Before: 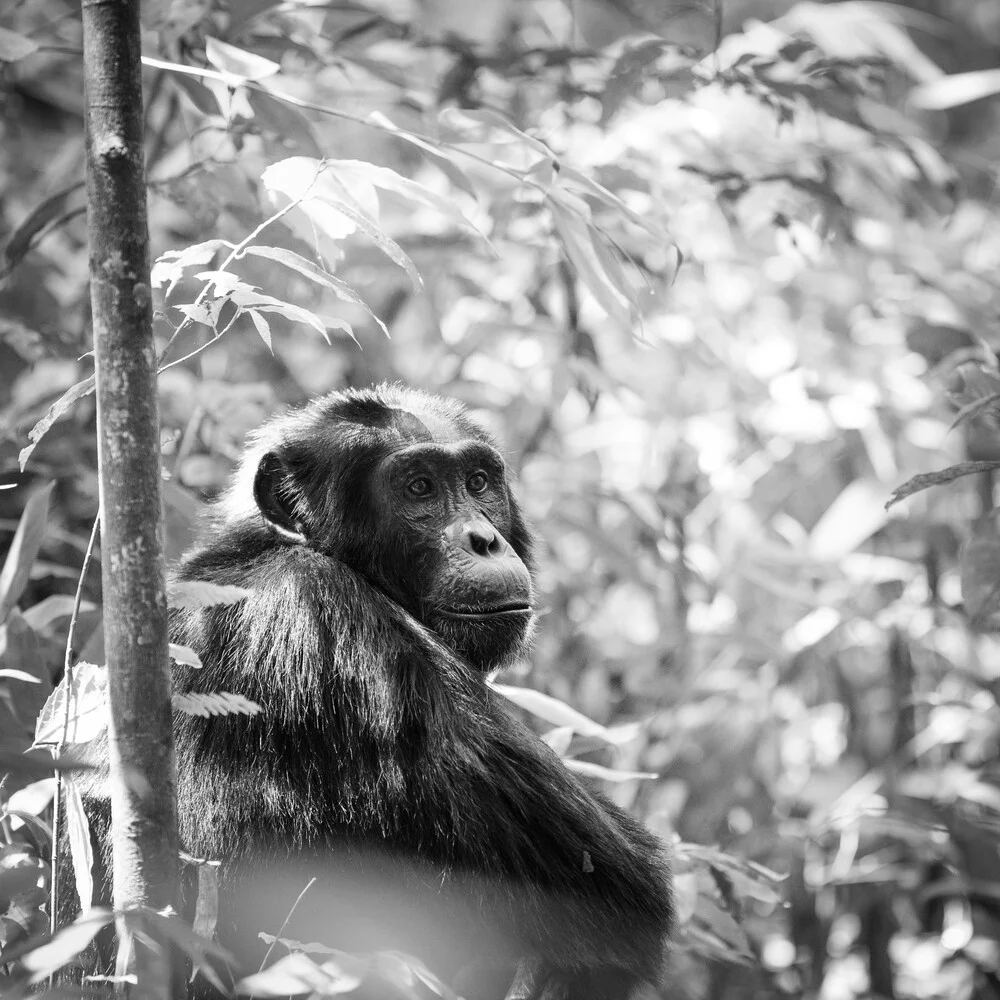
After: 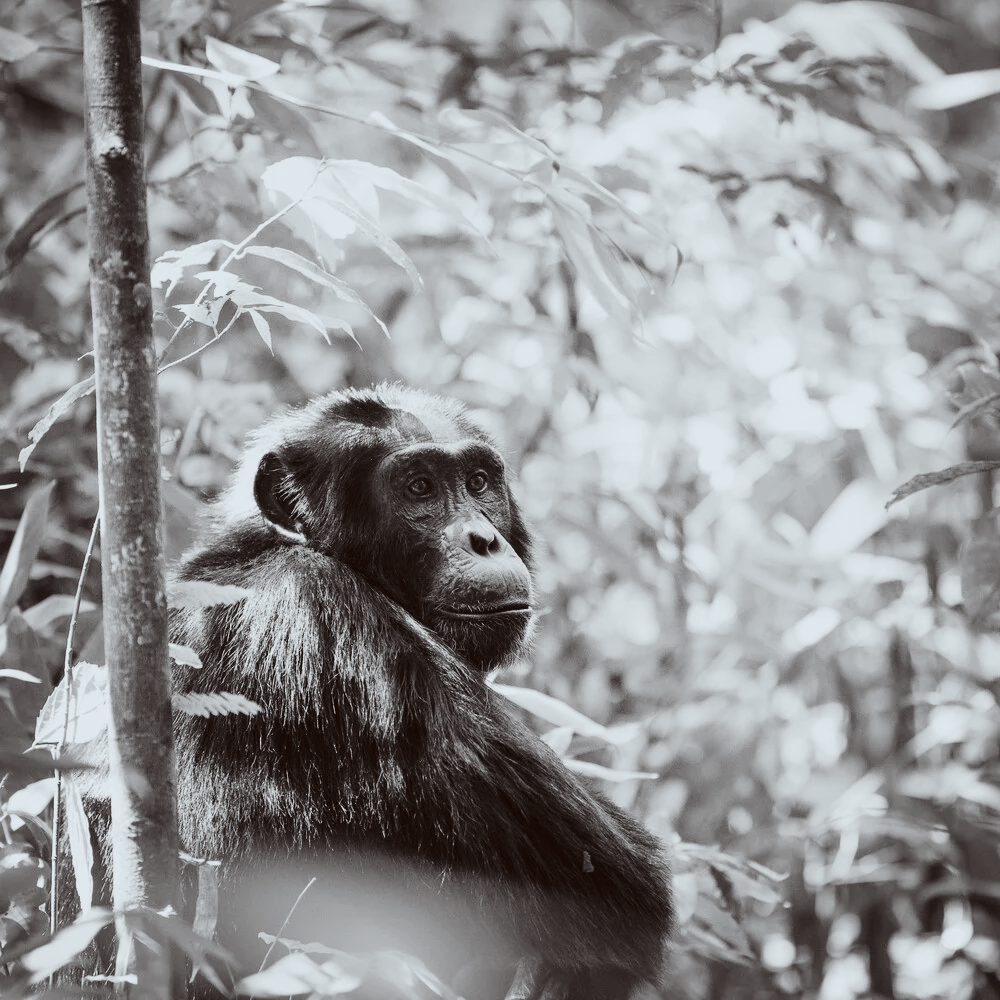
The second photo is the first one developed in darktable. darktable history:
color correction: highlights a* -4.98, highlights b* -3.76, shadows a* 3.83, shadows b* 4.08
tone equalizer: on, module defaults
tone curve: curves: ch0 [(0, 0.023) (0.184, 0.168) (0.491, 0.519) (0.748, 0.765) (1, 0.919)]; ch1 [(0, 0) (0.179, 0.173) (0.322, 0.32) (0.424, 0.424) (0.496, 0.501) (0.563, 0.586) (0.761, 0.803) (1, 1)]; ch2 [(0, 0) (0.434, 0.447) (0.483, 0.487) (0.557, 0.541) (0.697, 0.68) (1, 1)], color space Lab, independent channels, preserve colors none
